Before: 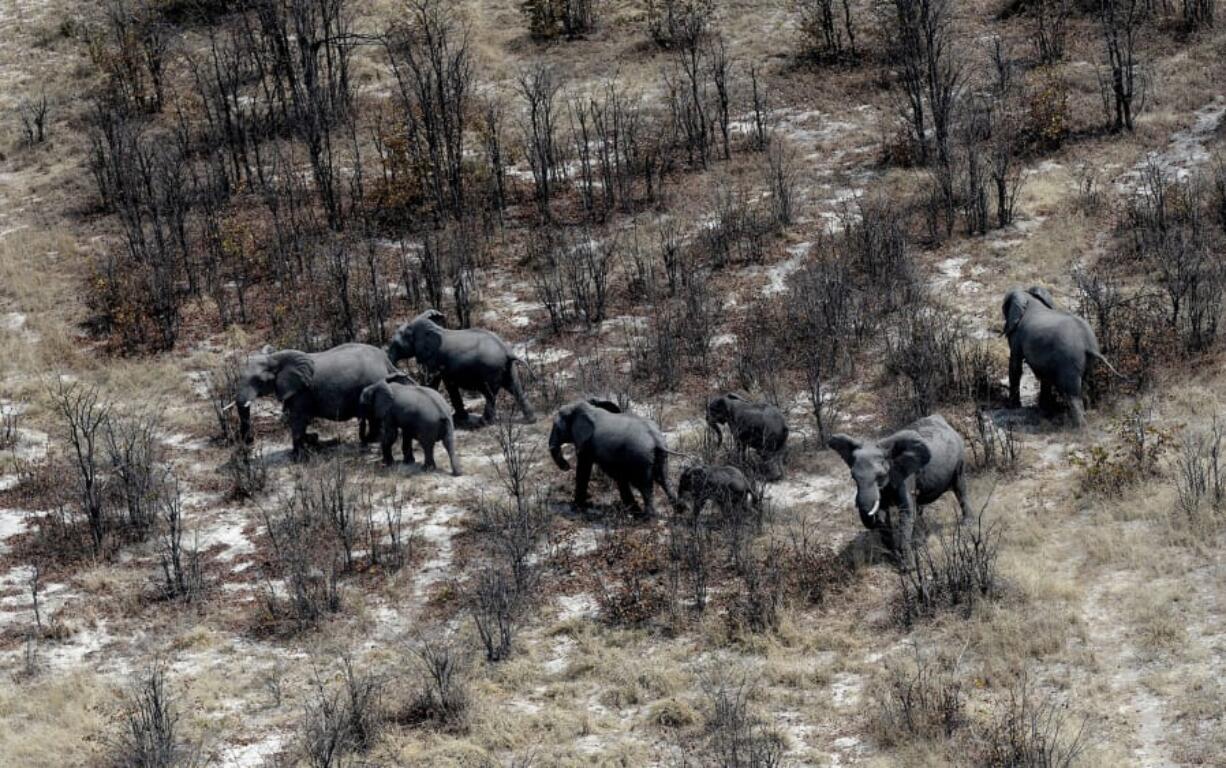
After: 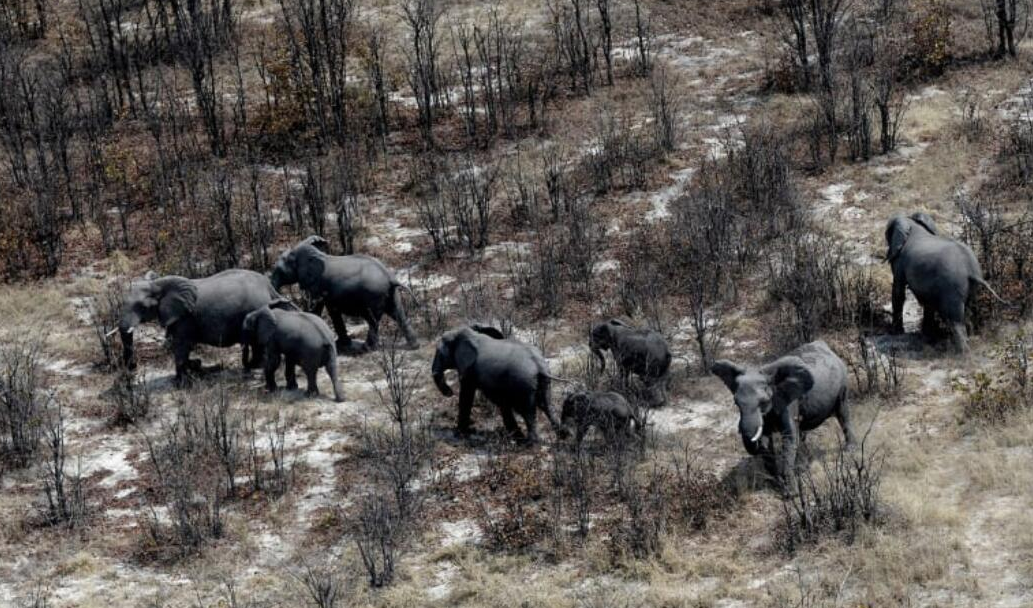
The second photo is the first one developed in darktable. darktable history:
crop and rotate: left 9.621%, top 9.716%, right 6.045%, bottom 11.111%
